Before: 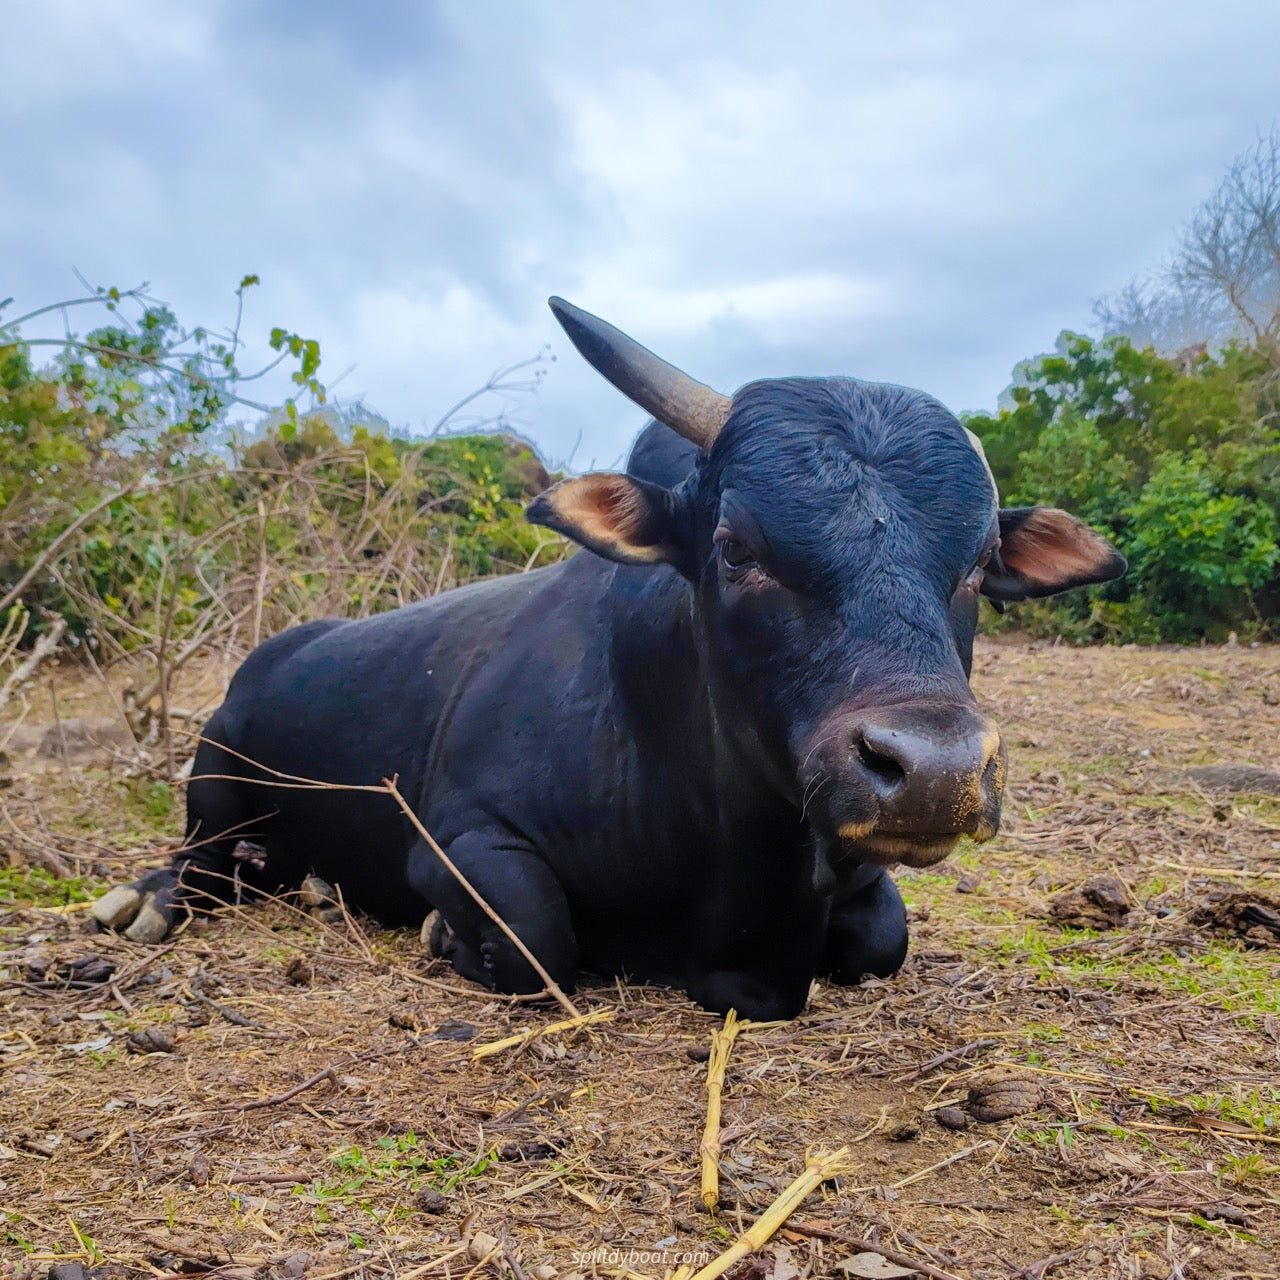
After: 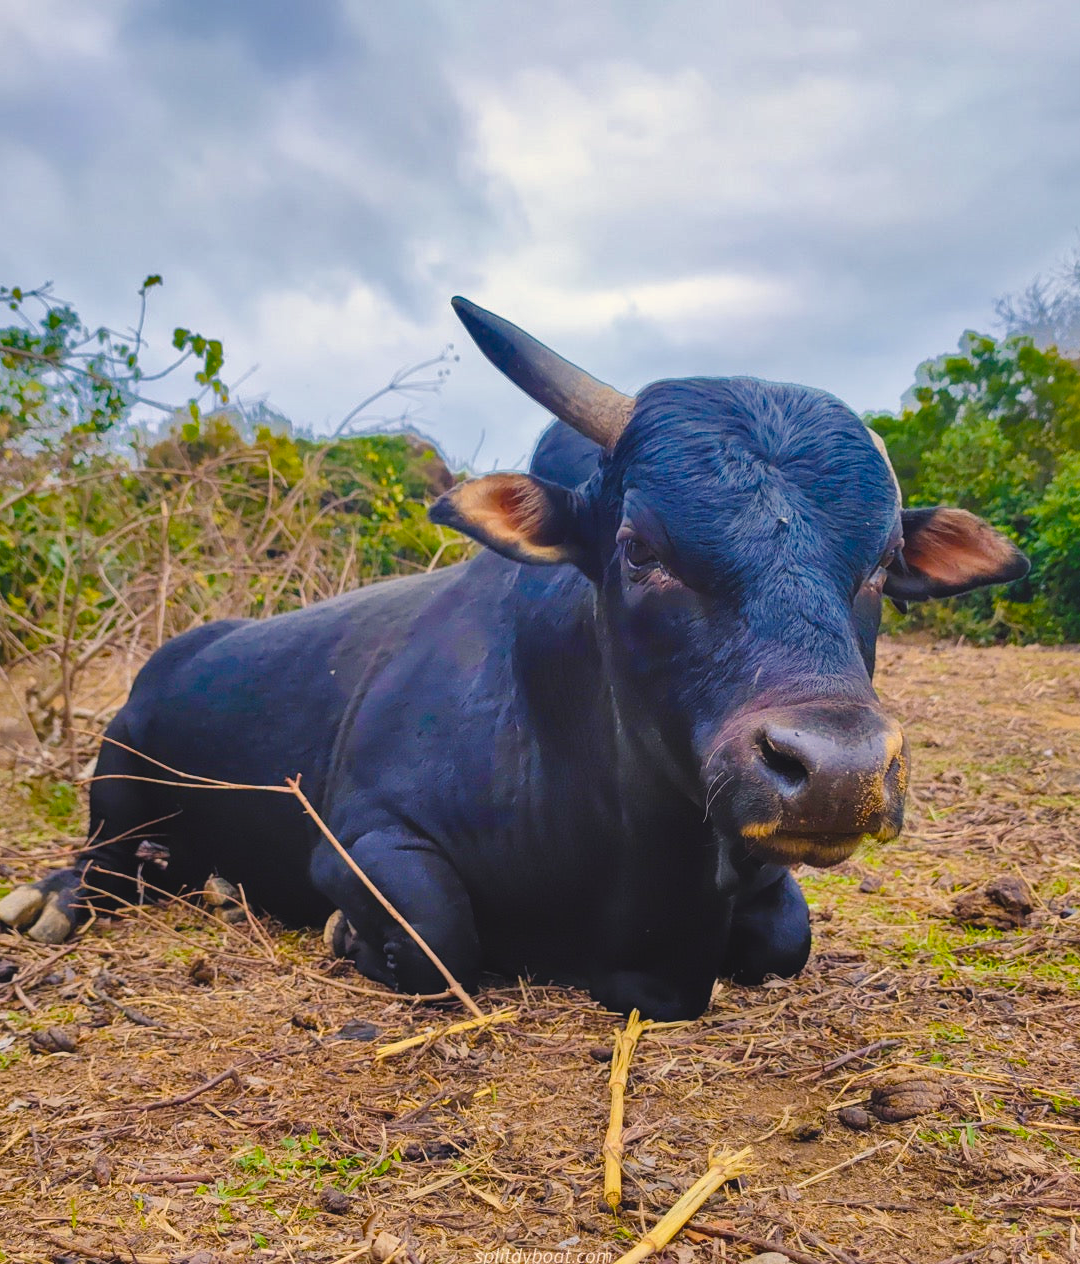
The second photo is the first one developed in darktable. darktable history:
color balance rgb: shadows lift › chroma 2%, shadows lift › hue 247.2°, power › chroma 0.3%, power › hue 25.2°, highlights gain › chroma 3%, highlights gain › hue 60°, global offset › luminance 0.75%, perceptual saturation grading › global saturation 20%, perceptual saturation grading › highlights -20%, perceptual saturation grading › shadows 30%, global vibrance 20%
crop: left 7.598%, right 7.873%
shadows and highlights: white point adjustment 0.05, highlights color adjustment 55.9%, soften with gaussian
